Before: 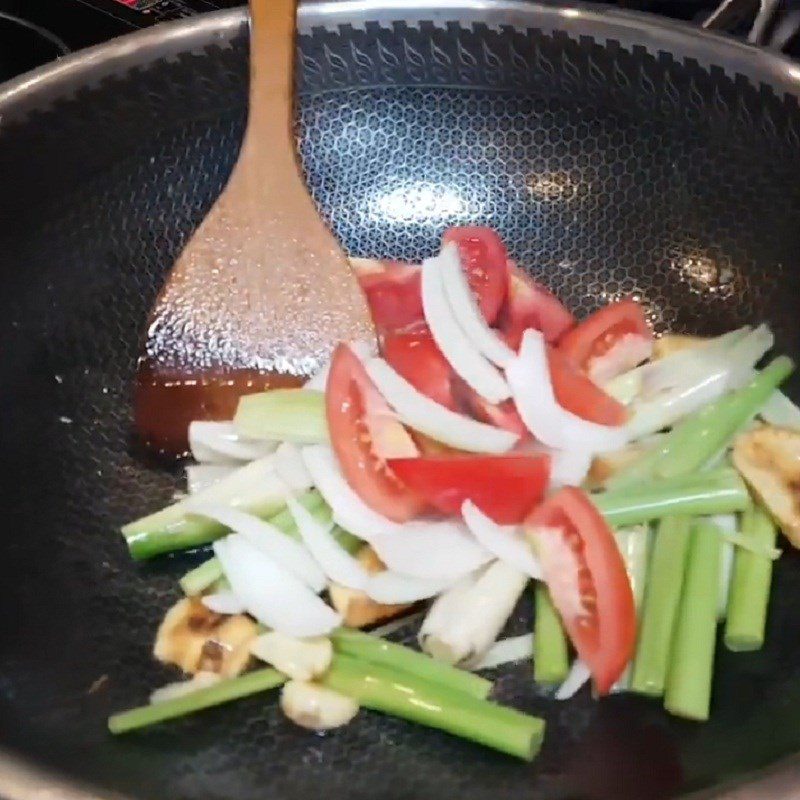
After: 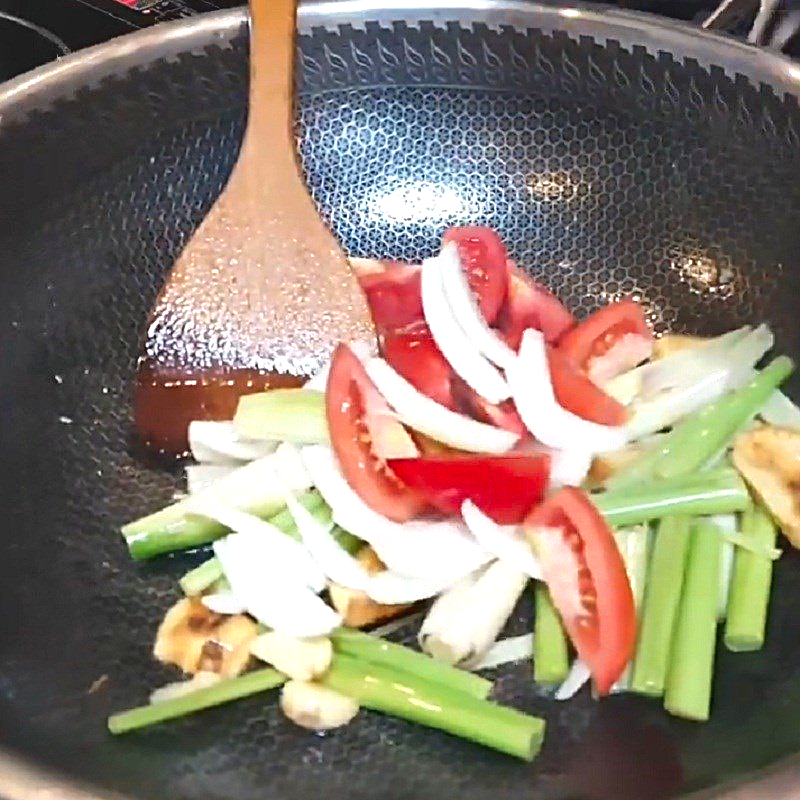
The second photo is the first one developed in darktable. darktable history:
contrast brightness saturation: contrast -0.11
shadows and highlights: soften with gaussian
exposure: black level correction 0, exposure 0.7 EV, compensate exposure bias true, compensate highlight preservation false
sharpen: radius 2.531, amount 0.628
